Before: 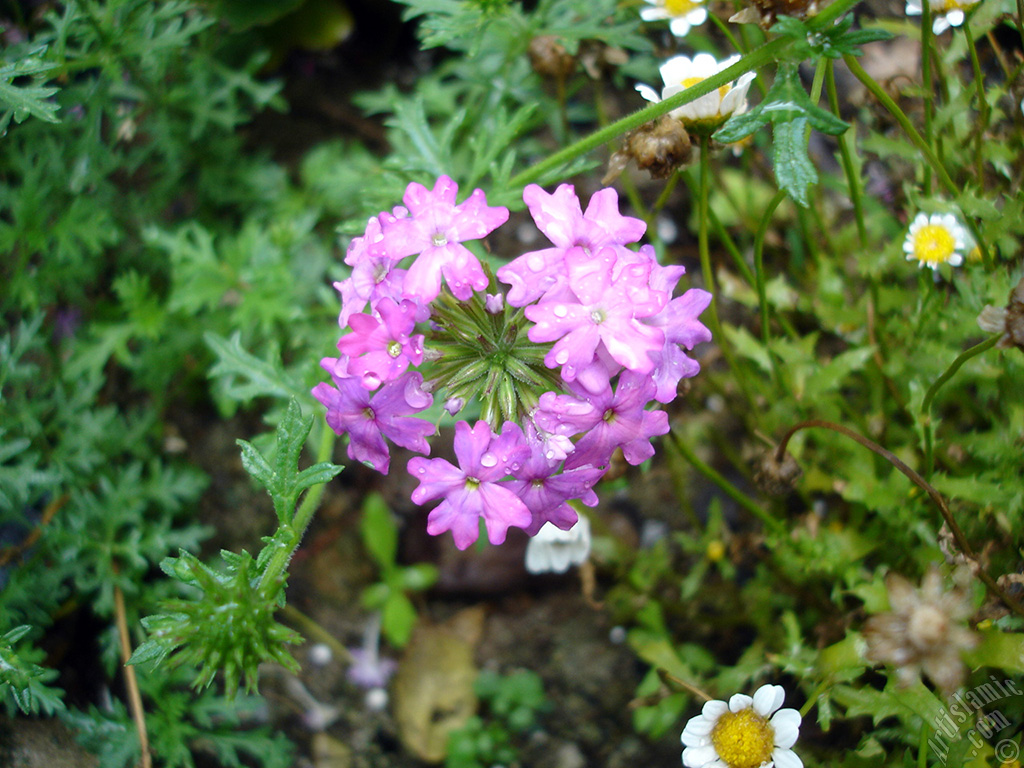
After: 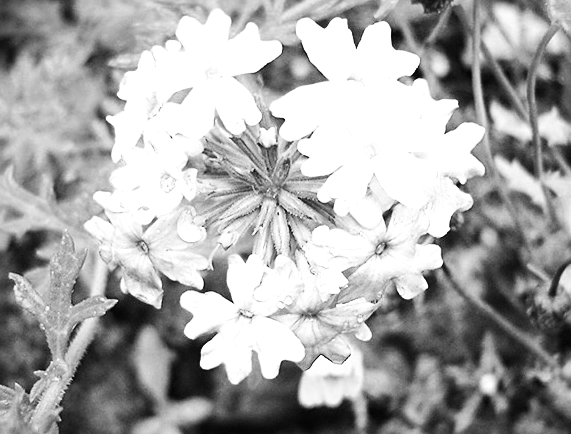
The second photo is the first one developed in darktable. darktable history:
base curve: curves: ch0 [(0, 0.003) (0.001, 0.002) (0.006, 0.004) (0.02, 0.022) (0.048, 0.086) (0.094, 0.234) (0.162, 0.431) (0.258, 0.629) (0.385, 0.8) (0.548, 0.918) (0.751, 0.988) (1, 1)], preserve colors none
sharpen: on, module defaults
crop and rotate: left 22.25%, top 21.664%, right 21.964%, bottom 21.754%
color zones: curves: ch0 [(0.002, 0.593) (0.143, 0.417) (0.285, 0.541) (0.455, 0.289) (0.608, 0.327) (0.727, 0.283) (0.869, 0.571) (1, 0.603)]; ch1 [(0, 0) (0.143, 0) (0.286, 0) (0.429, 0) (0.571, 0) (0.714, 0) (0.857, 0)]
